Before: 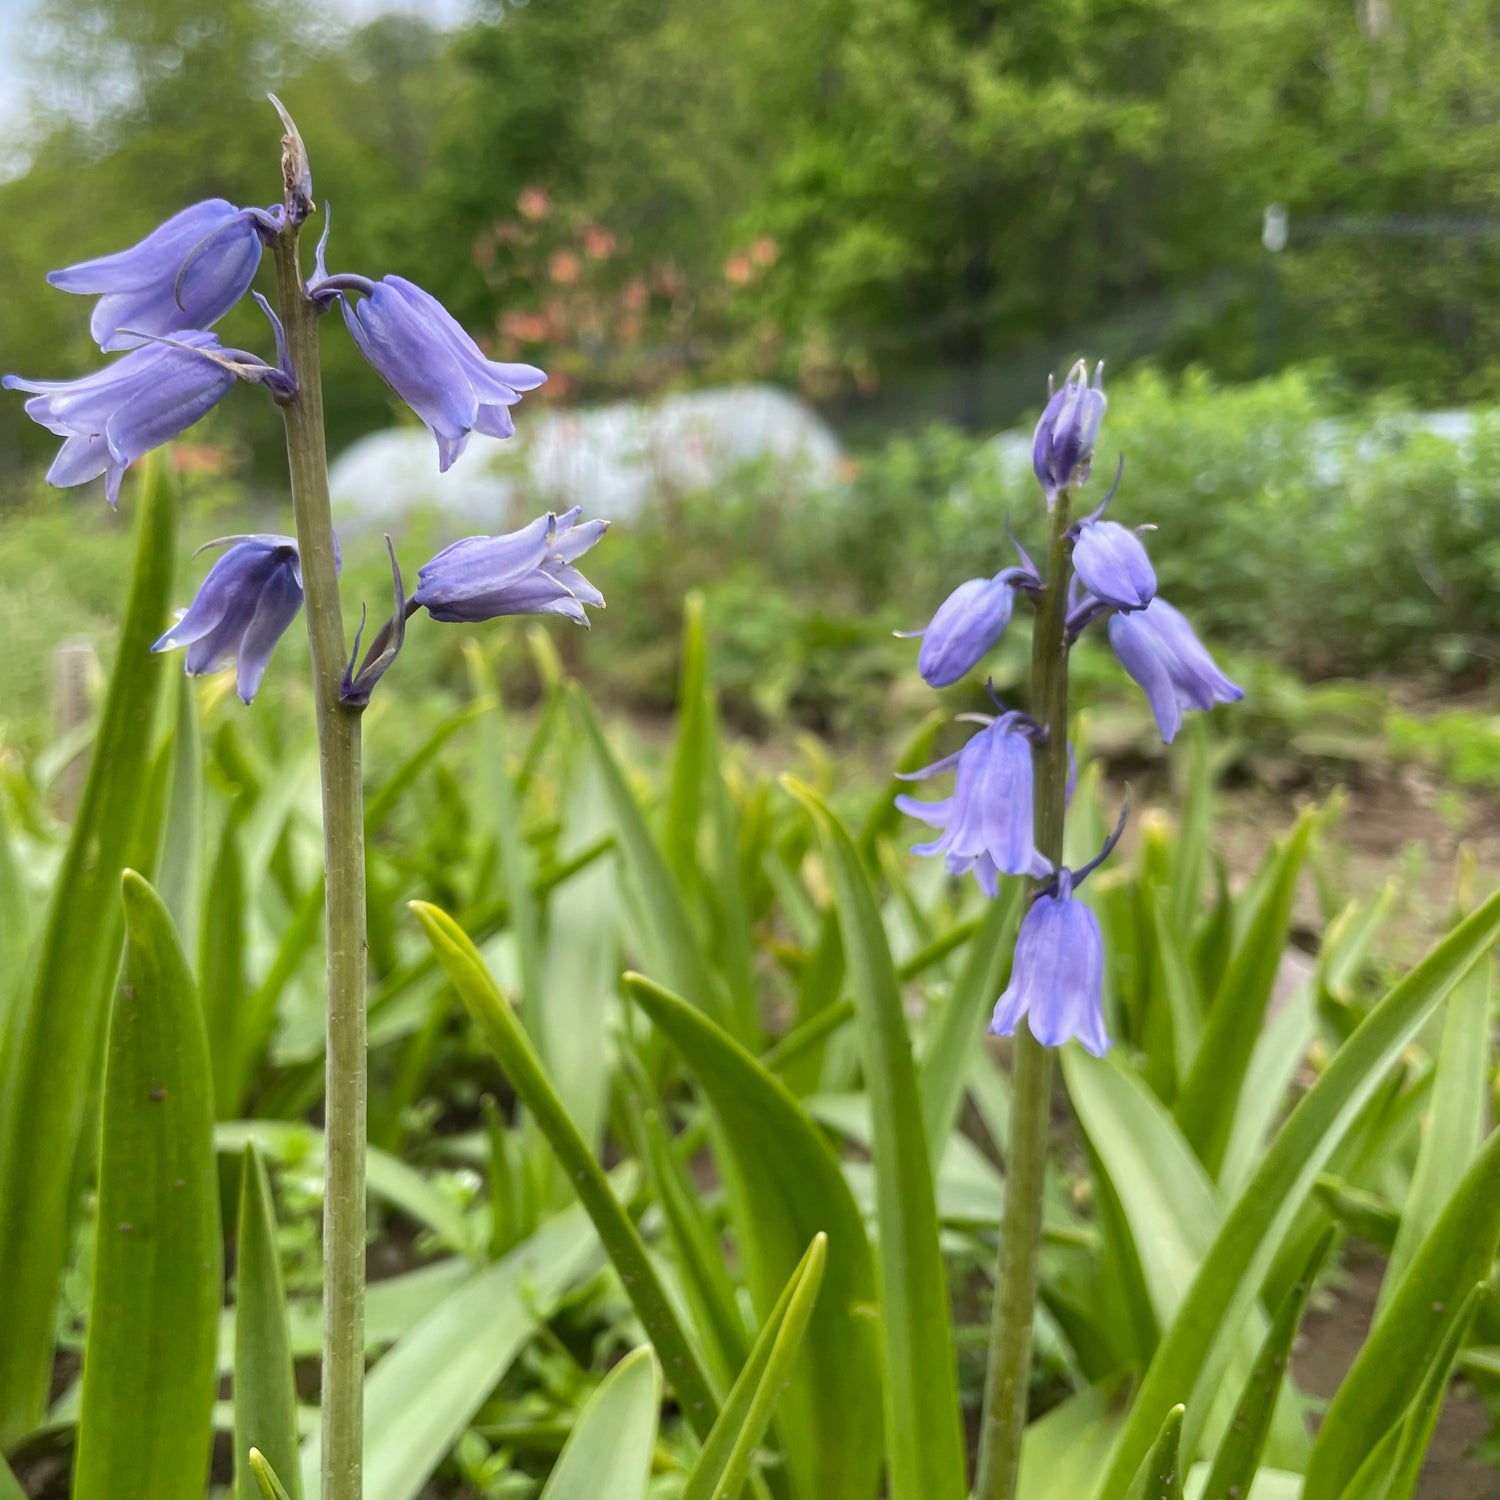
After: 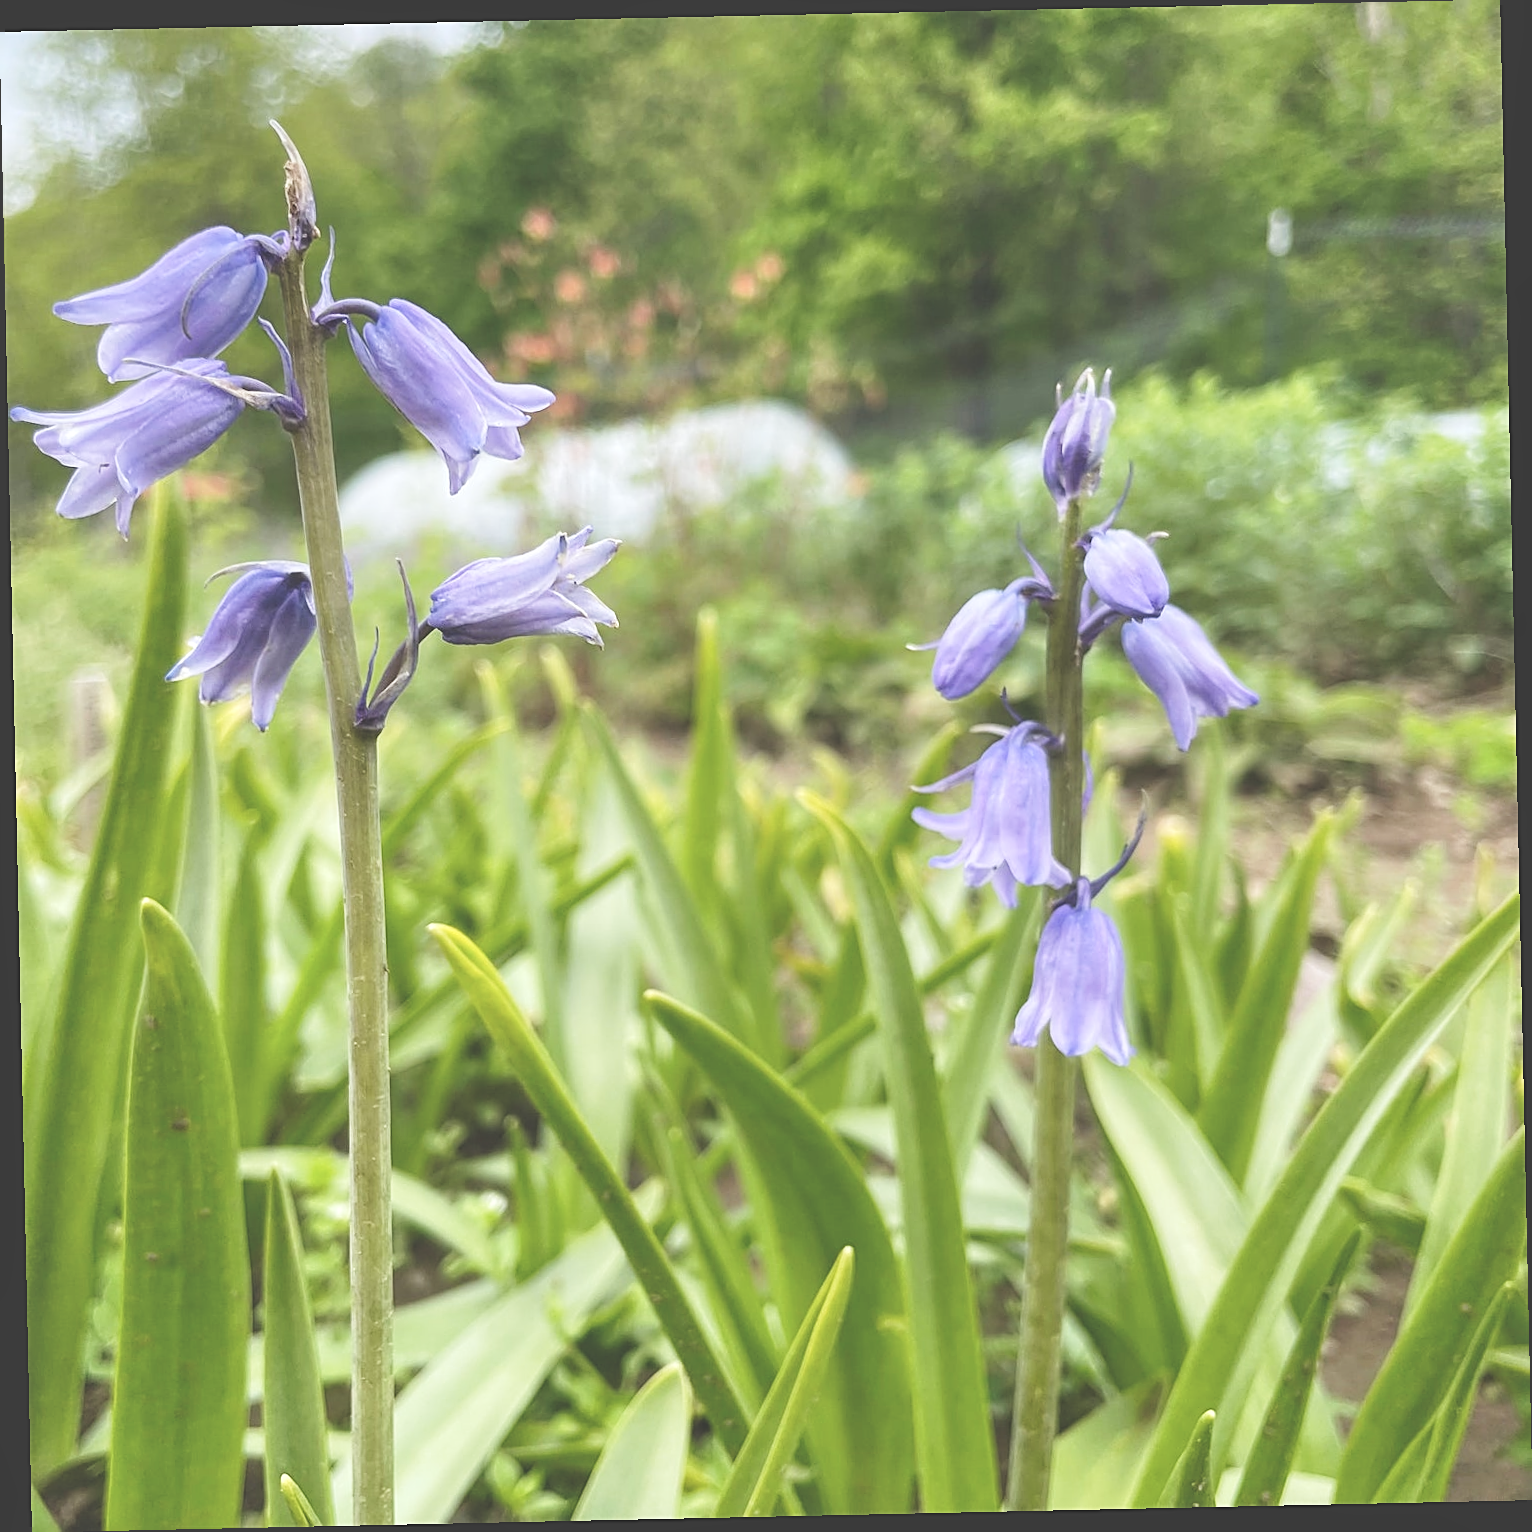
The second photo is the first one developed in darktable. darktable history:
sharpen: on, module defaults
exposure: black level correction -0.028, compensate highlight preservation false
local contrast: highlights 100%, shadows 100%, detail 120%, midtone range 0.2
base curve: curves: ch0 [(0, 0) (0.204, 0.334) (0.55, 0.733) (1, 1)], preserve colors none
rotate and perspective: rotation -1.24°, automatic cropping off
